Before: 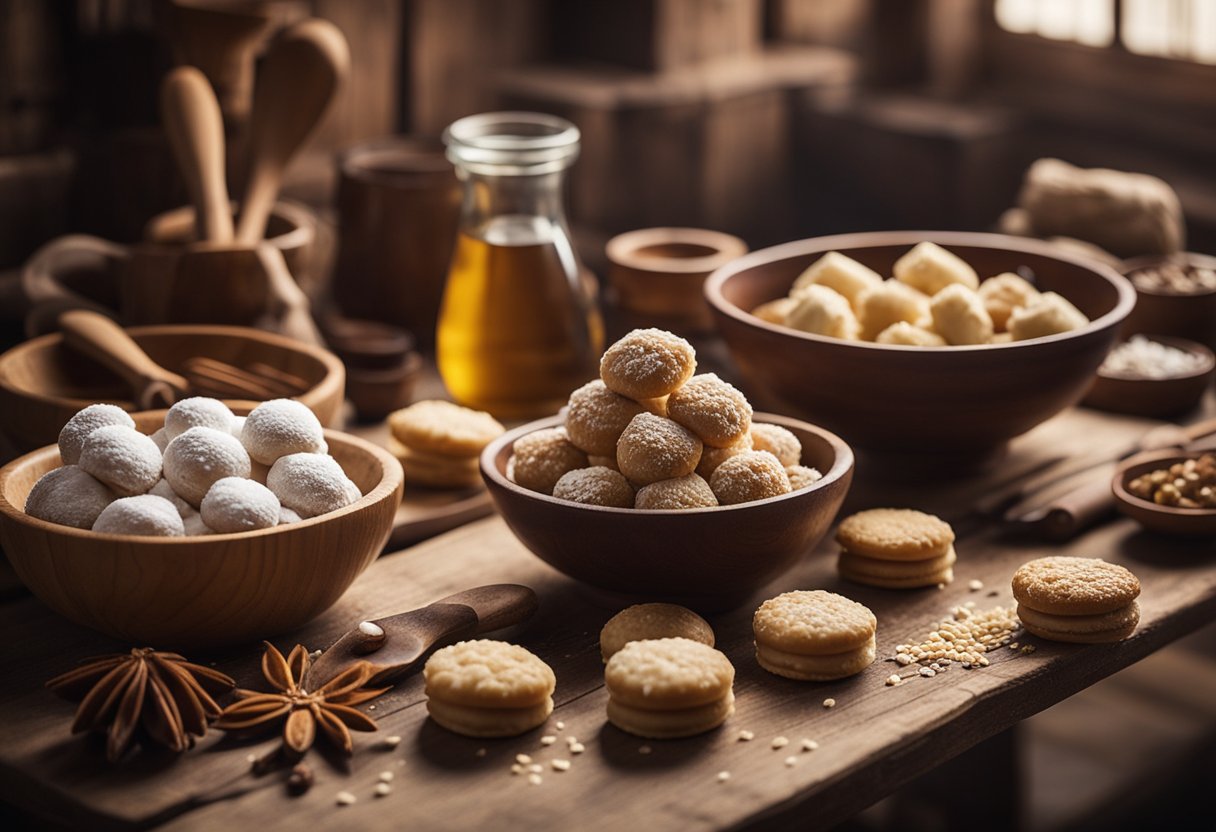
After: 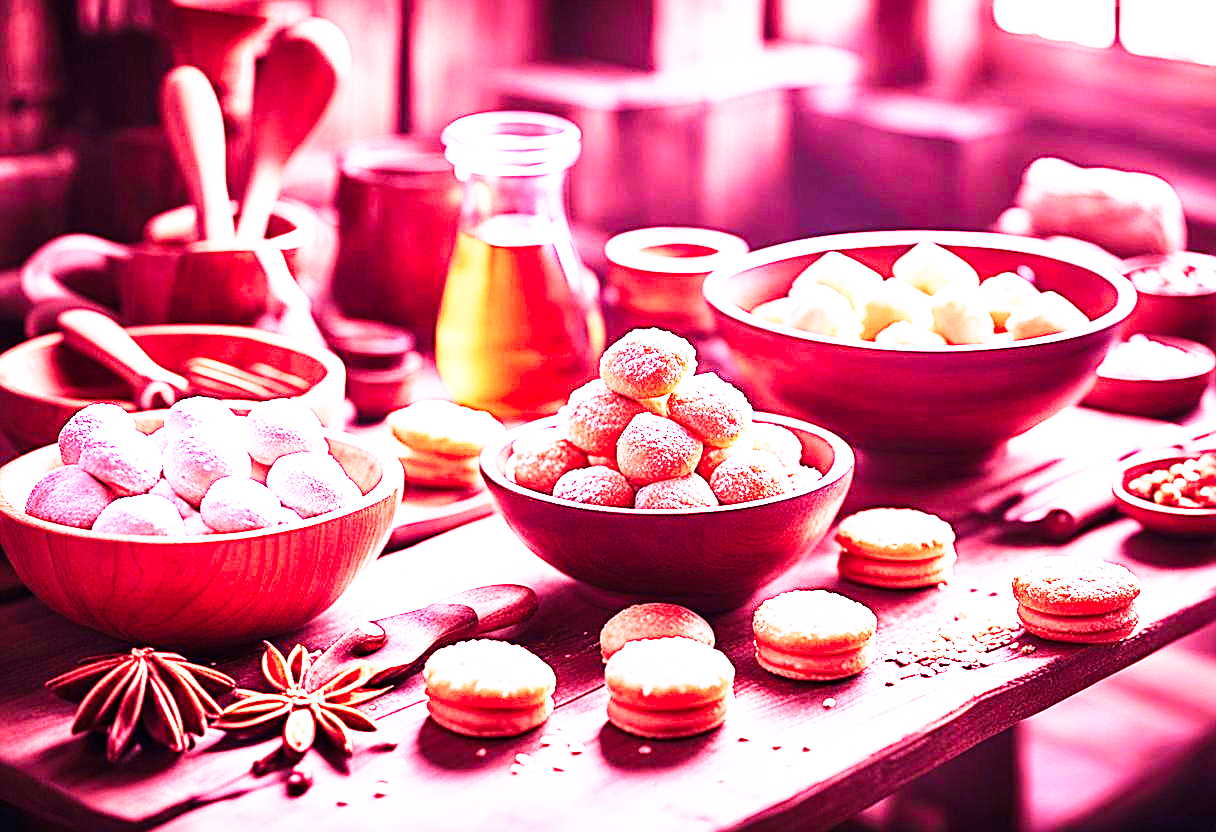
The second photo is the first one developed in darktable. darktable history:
base curve: curves: ch0 [(0, 0) (0.007, 0.004) (0.027, 0.03) (0.046, 0.07) (0.207, 0.54) (0.442, 0.872) (0.673, 0.972) (1, 1)], preserve colors none
white balance: red 1.862, blue 1.702
exposure: exposure 1.223 EV, compensate highlight preservation false
contrast brightness saturation: saturation 0.18
color zones: curves: ch1 [(0, 0.469) (0.072, 0.457) (0.243, 0.494) (0.429, 0.5) (0.571, 0.5) (0.714, 0.5) (0.857, 0.5) (1, 0.469)]; ch2 [(0, 0.499) (0.143, 0.467) (0.242, 0.436) (0.429, 0.493) (0.571, 0.5) (0.714, 0.5) (0.857, 0.5) (1, 0.499)]
sharpen: radius 2.543, amount 0.636
contrast equalizer: octaves 7, y [[0.528 ×6], [0.514 ×6], [0.362 ×6], [0 ×6], [0 ×6]]
